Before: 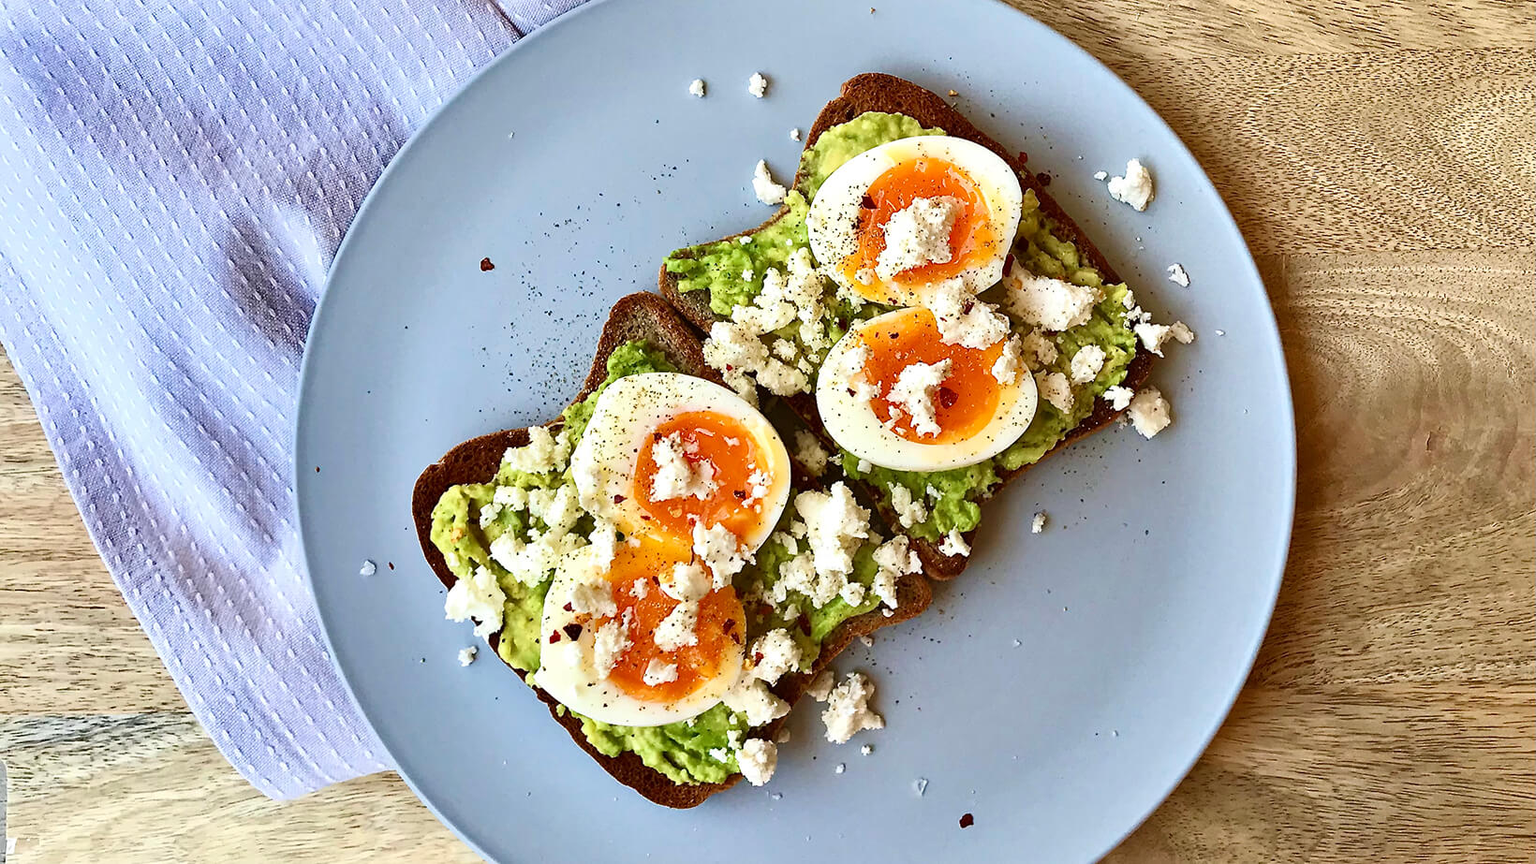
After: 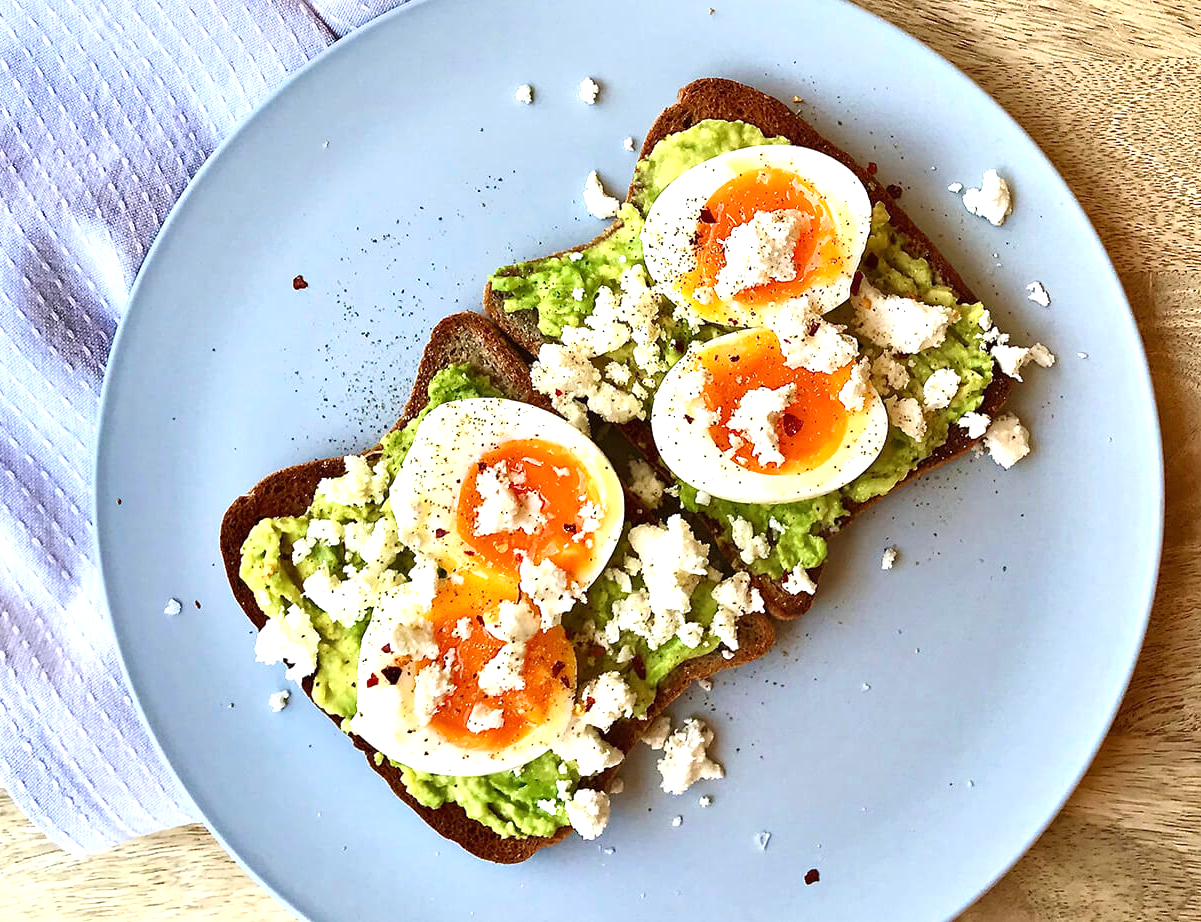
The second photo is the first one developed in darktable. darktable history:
crop: left 13.443%, right 13.31%
exposure: black level correction 0, exposure 0.5 EV, compensate exposure bias true, compensate highlight preservation false
